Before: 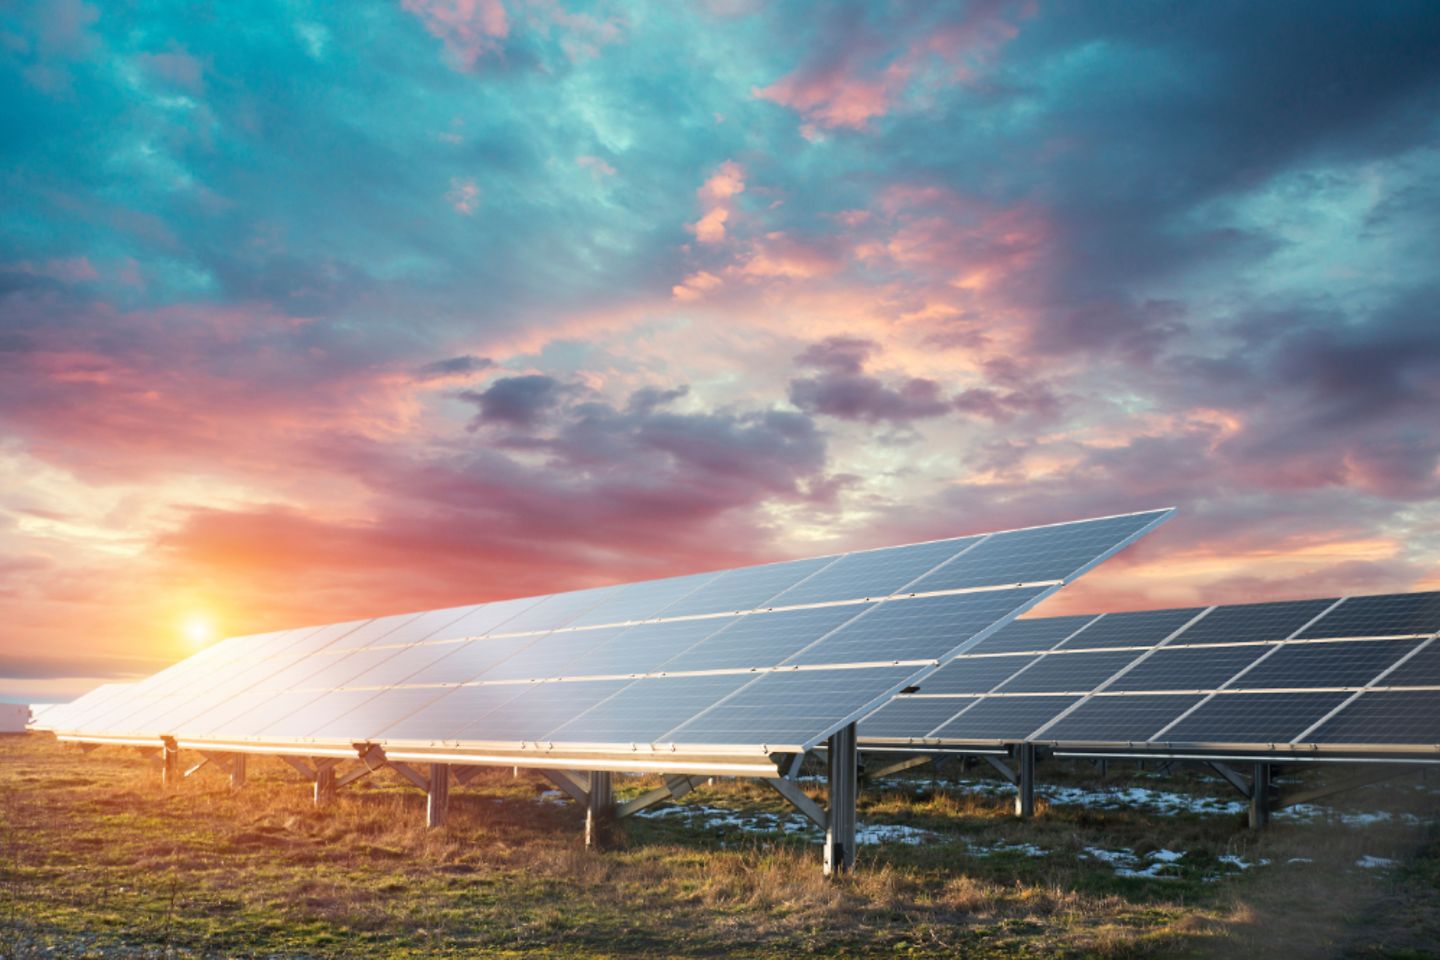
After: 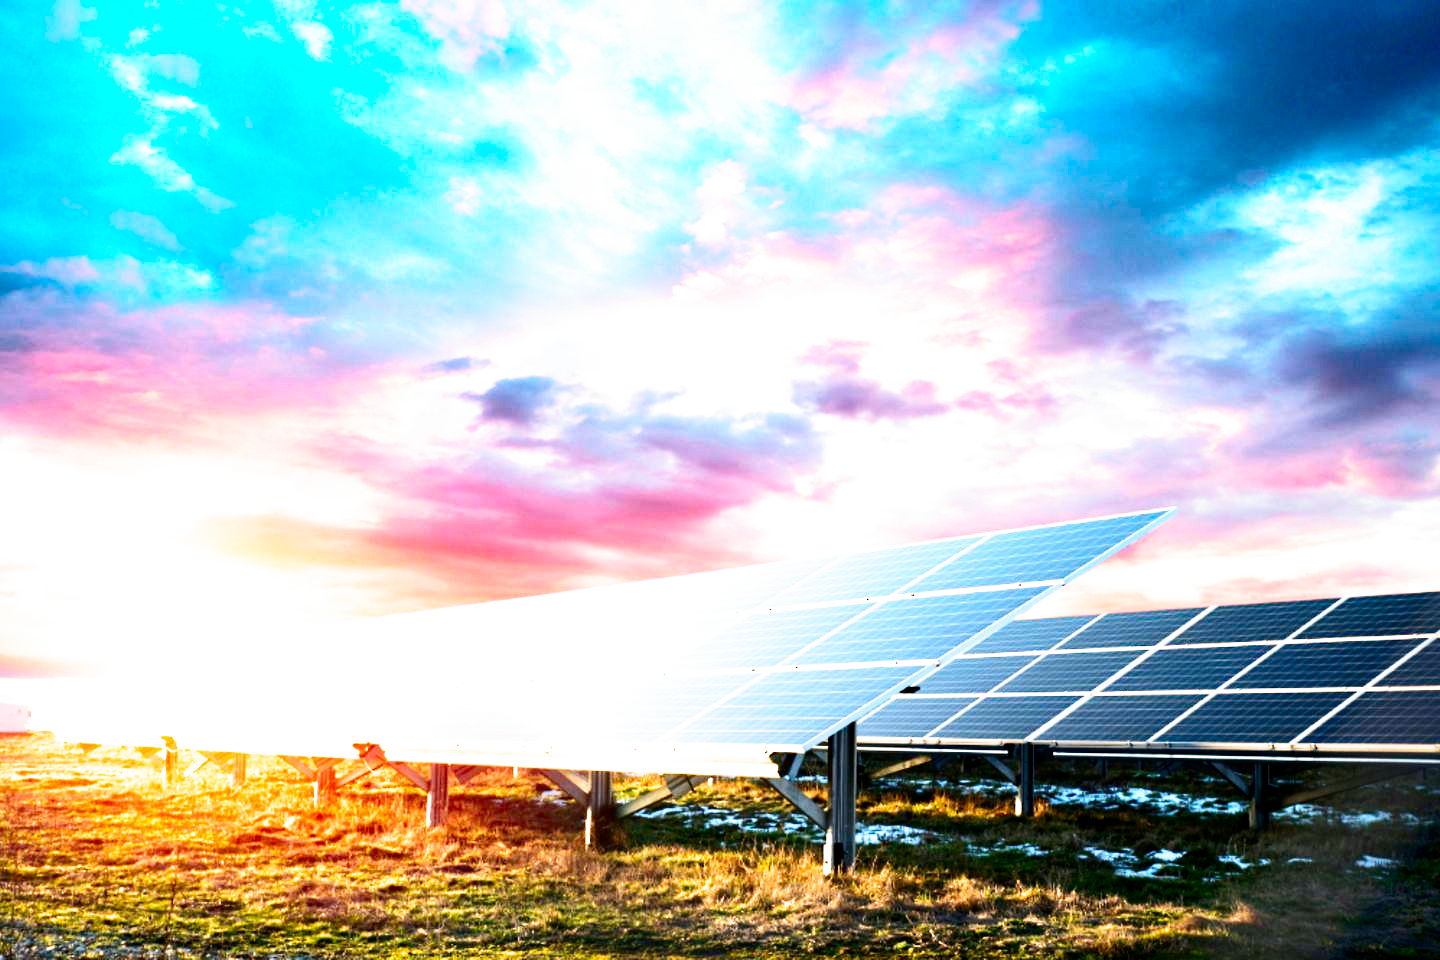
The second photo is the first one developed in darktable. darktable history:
filmic rgb: middle gray luminance 8.8%, black relative exposure -6.3 EV, white relative exposure 2.7 EV, threshold 6 EV, target black luminance 0%, hardness 4.74, latitude 73.47%, contrast 1.332, shadows ↔ highlights balance 10.13%, add noise in highlights 0, preserve chrominance no, color science v3 (2019), use custom middle-gray values true, iterations of high-quality reconstruction 0, contrast in highlights soft, enable highlight reconstruction true
contrast brightness saturation: contrast 0.16, saturation 0.32
haze removal: compatibility mode true, adaptive false
tone equalizer: -8 EV -0.417 EV, -7 EV -0.389 EV, -6 EV -0.333 EV, -5 EV -0.222 EV, -3 EV 0.222 EV, -2 EV 0.333 EV, -1 EV 0.389 EV, +0 EV 0.417 EV, edges refinement/feathering 500, mask exposure compensation -1.57 EV, preserve details no
